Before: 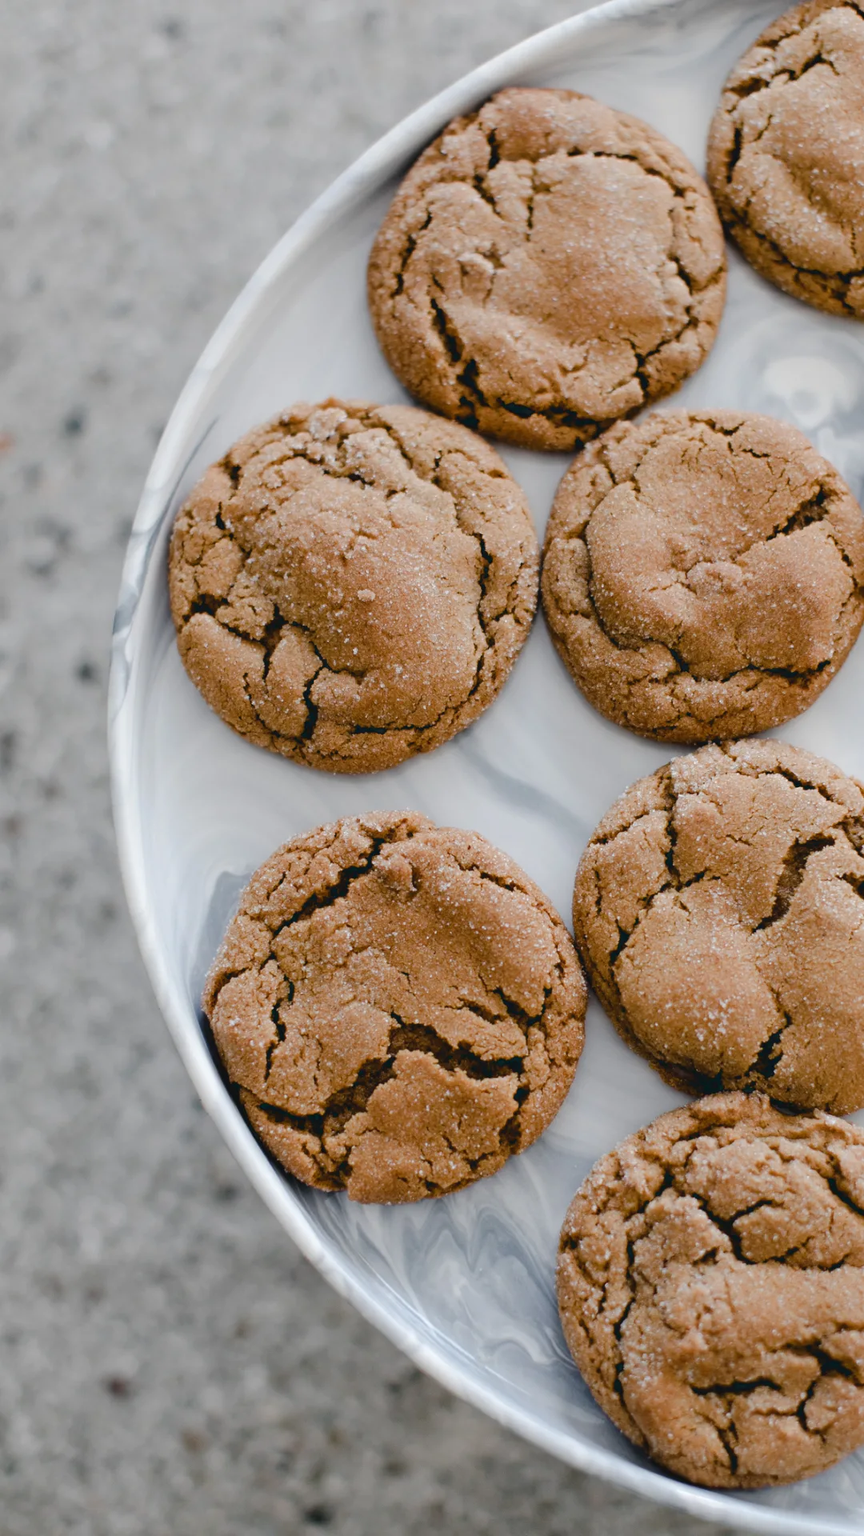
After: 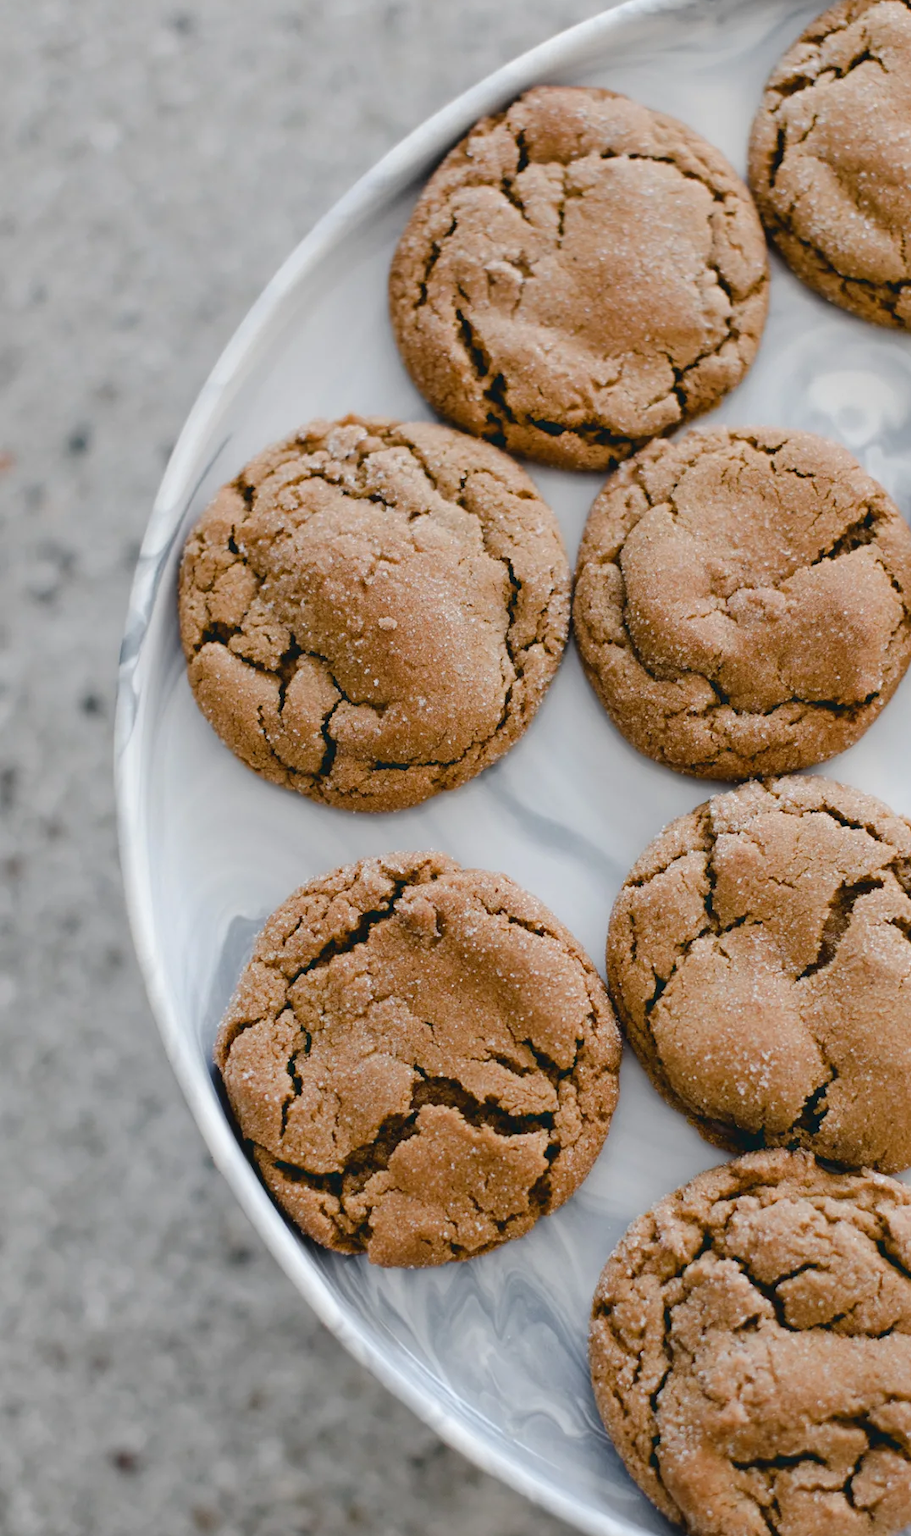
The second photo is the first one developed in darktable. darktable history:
crop: top 0.454%, right 0.259%, bottom 5.059%
